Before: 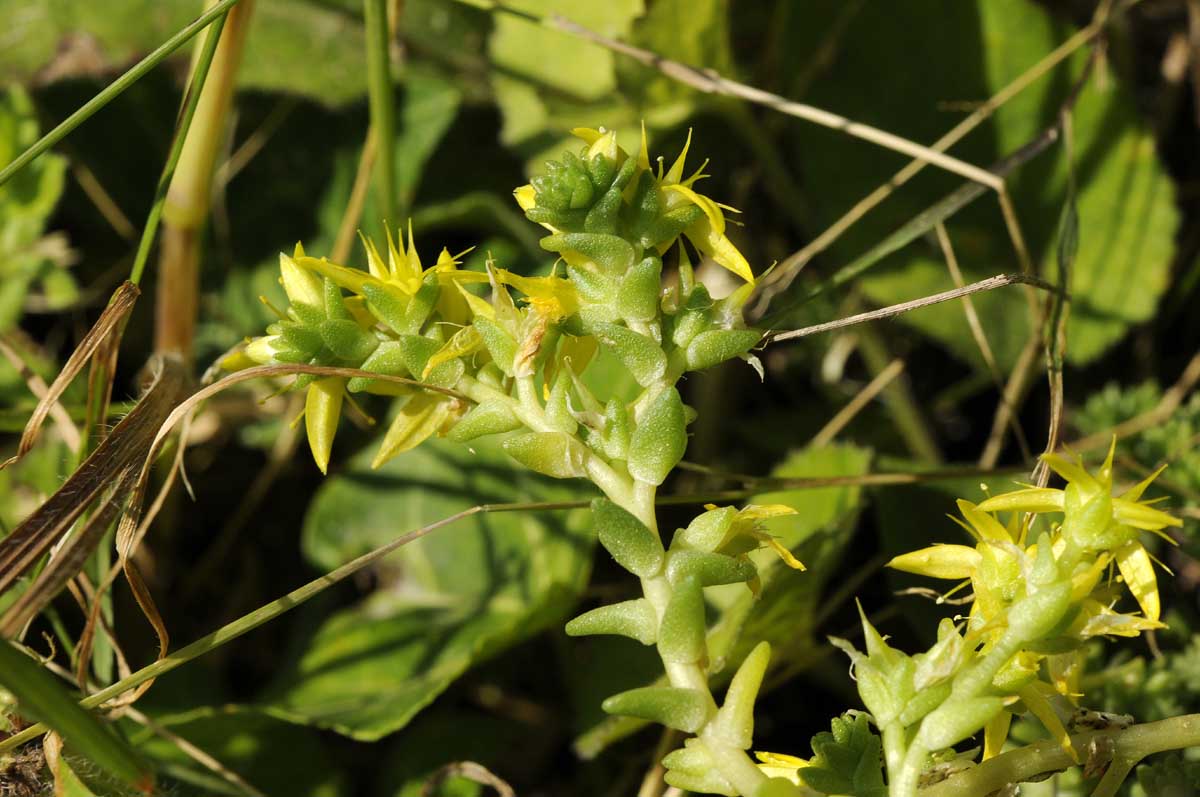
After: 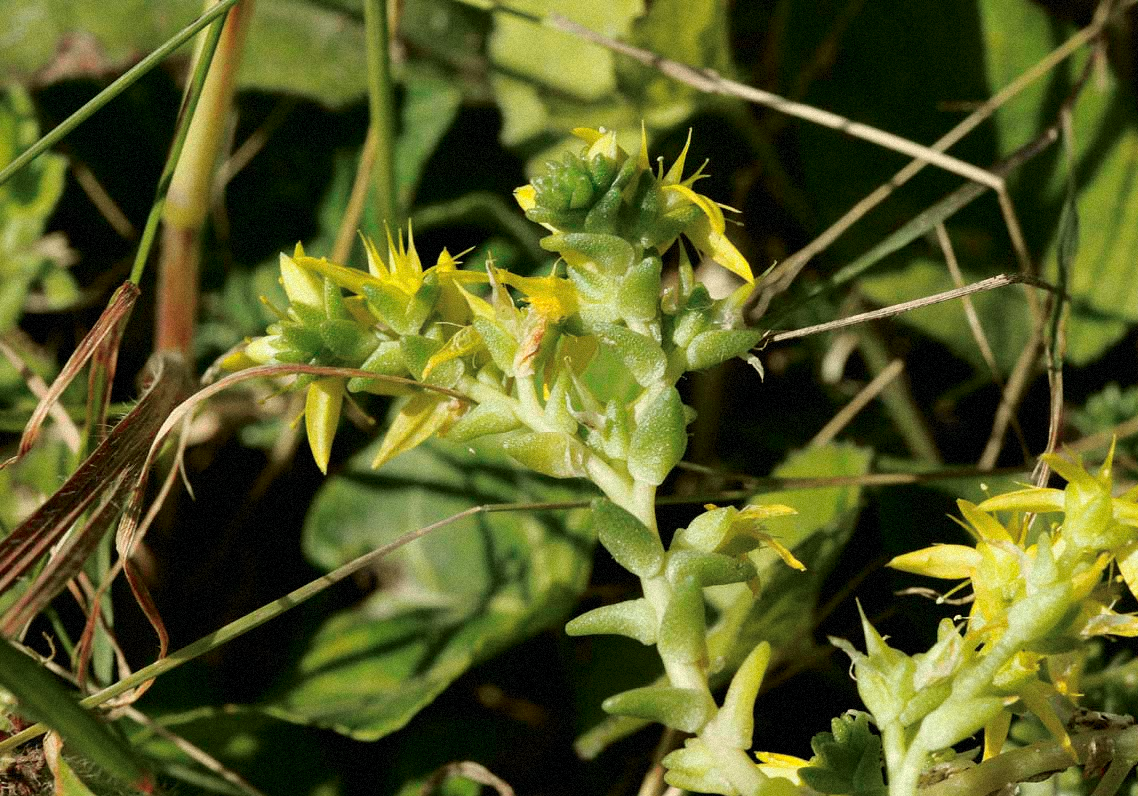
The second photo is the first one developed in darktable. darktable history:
crop and rotate: right 5.167%
grain: mid-tones bias 0%
tone curve: curves: ch0 [(0, 0) (0.058, 0.037) (0.214, 0.183) (0.304, 0.288) (0.561, 0.554) (0.687, 0.677) (0.768, 0.768) (0.858, 0.861) (0.987, 0.945)]; ch1 [(0, 0) (0.172, 0.123) (0.312, 0.296) (0.432, 0.448) (0.471, 0.469) (0.502, 0.5) (0.521, 0.505) (0.565, 0.569) (0.663, 0.663) (0.703, 0.721) (0.857, 0.917) (1, 1)]; ch2 [(0, 0) (0.411, 0.424) (0.485, 0.497) (0.502, 0.5) (0.517, 0.511) (0.556, 0.562) (0.626, 0.594) (0.709, 0.661) (1, 1)], color space Lab, independent channels, preserve colors none
